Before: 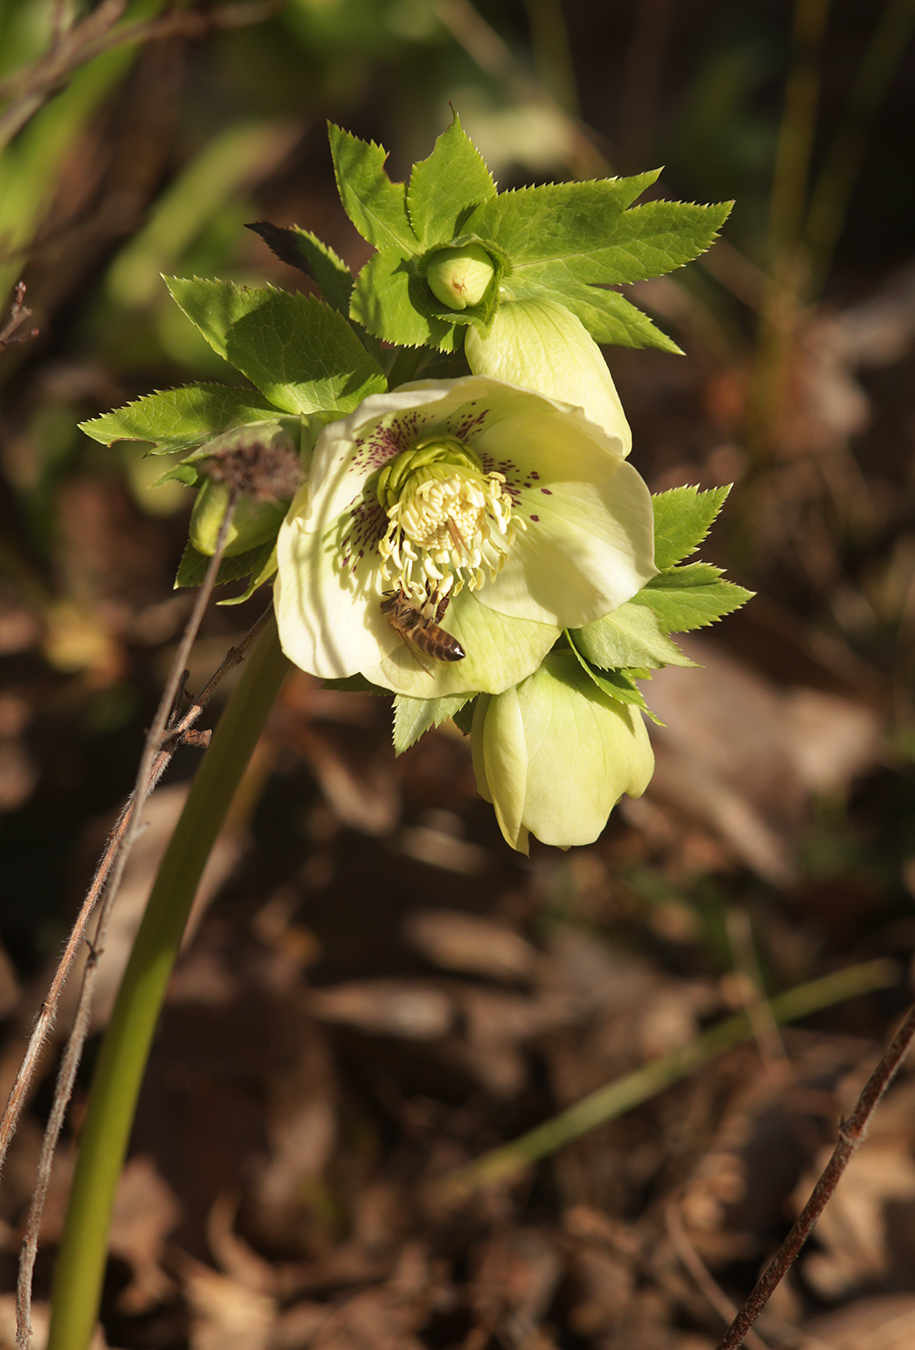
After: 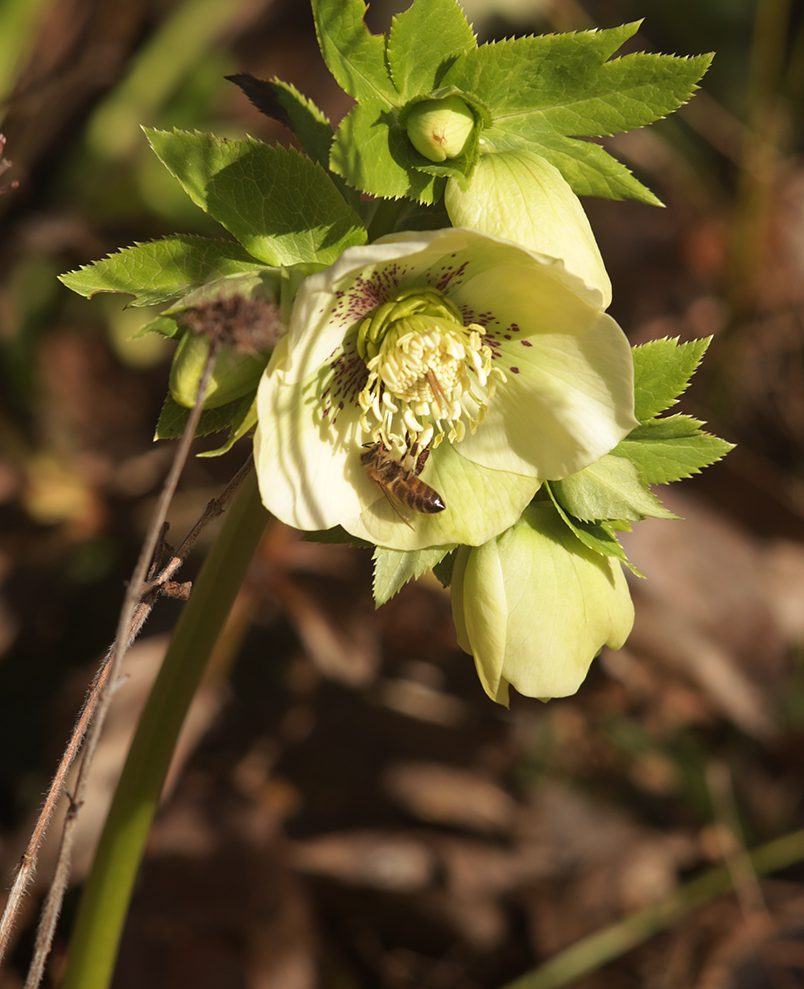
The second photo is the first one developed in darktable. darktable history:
color calibration: illuminant same as pipeline (D50), adaptation XYZ, x 0.347, y 0.358, temperature 5019.53 K
crop and rotate: left 2.287%, top 11.029%, right 9.79%, bottom 15.646%
